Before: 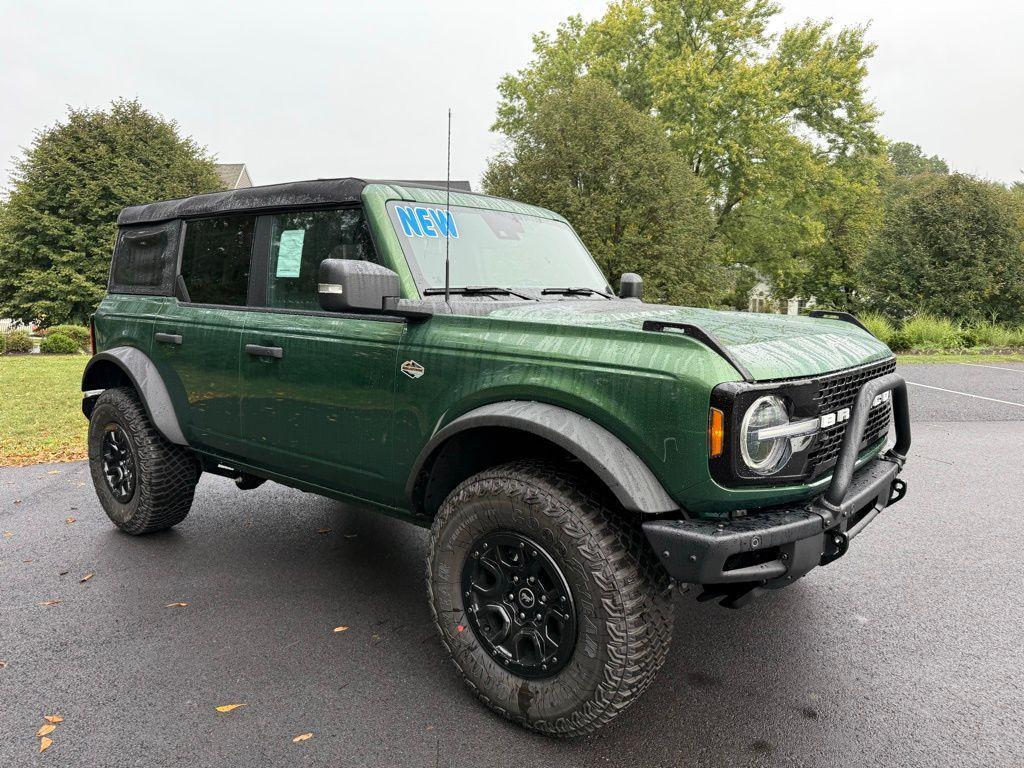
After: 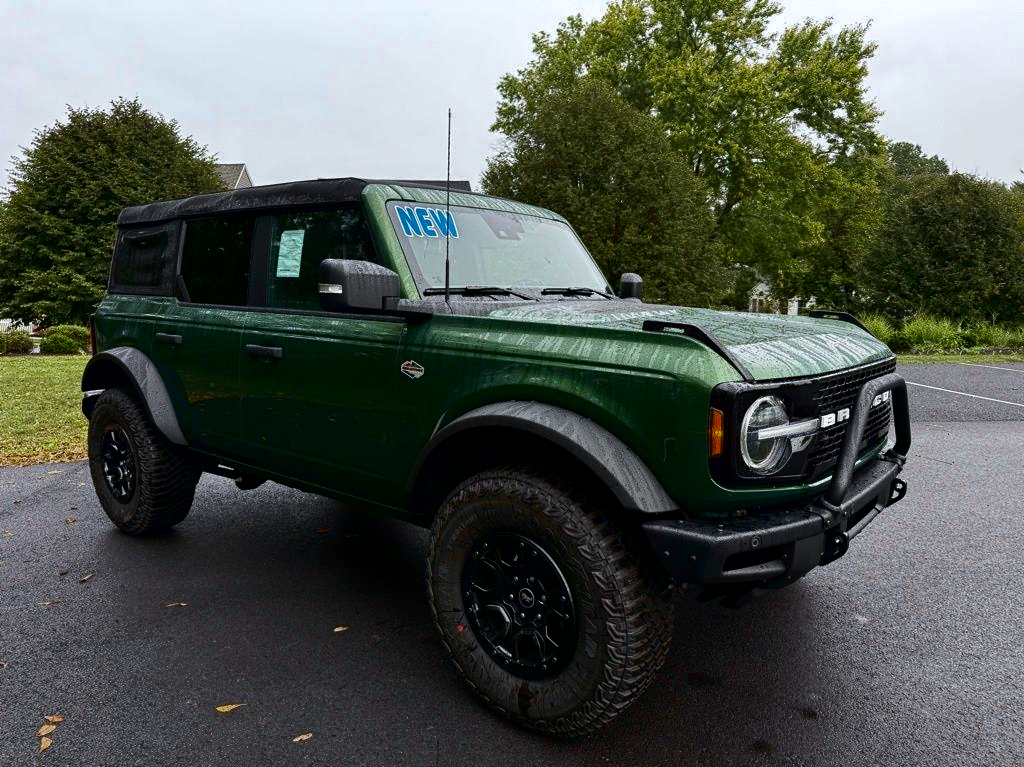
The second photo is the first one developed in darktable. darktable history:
contrast brightness saturation: brightness -0.52
white balance: red 0.974, blue 1.044
crop: bottom 0.071%
